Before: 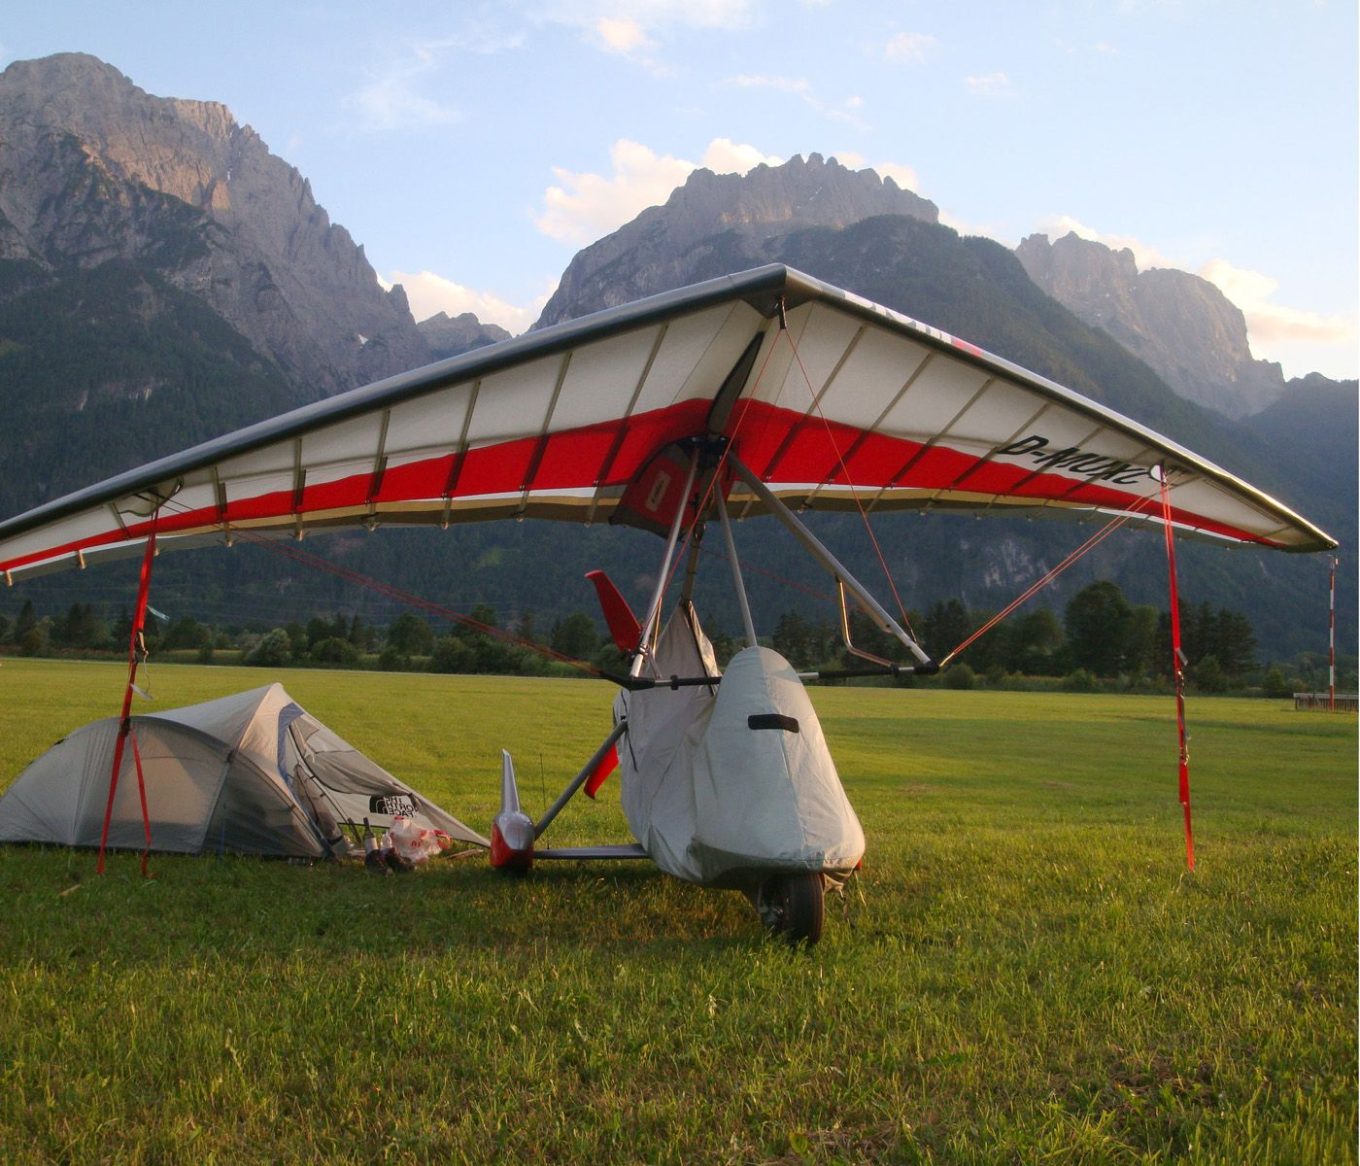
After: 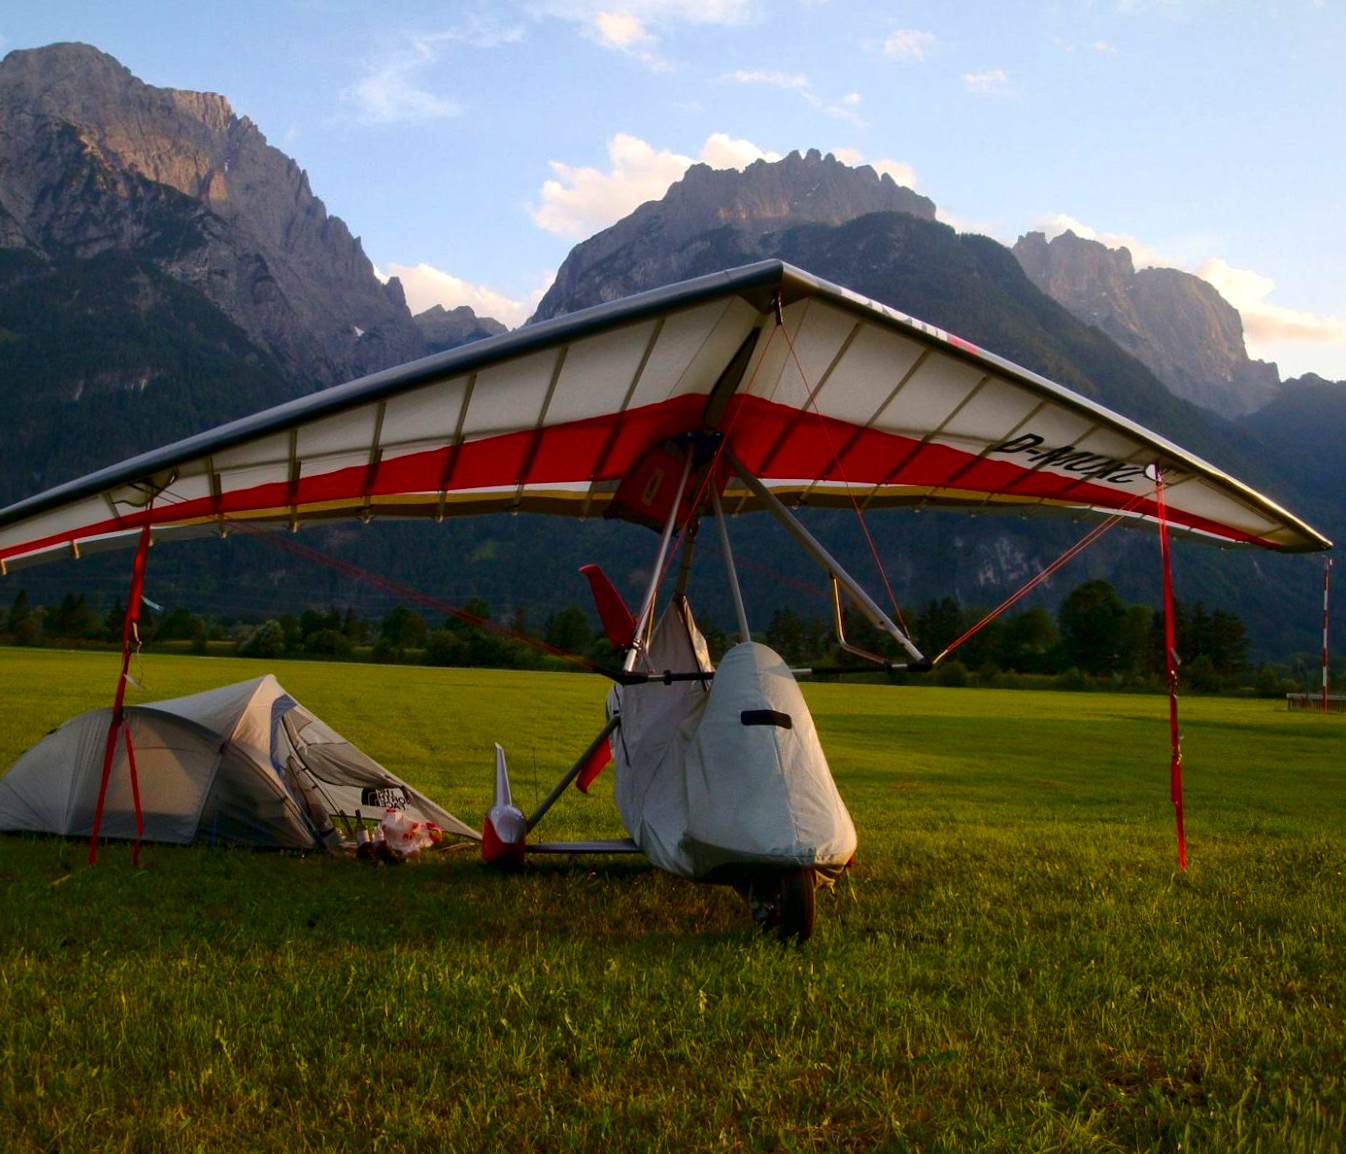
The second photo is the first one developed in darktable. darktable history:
local contrast: mode bilateral grid, contrast 20, coarseness 50, detail 130%, midtone range 0.2
crop and rotate: angle -0.5°
color balance rgb: perceptual saturation grading › global saturation 34.05%, global vibrance 5.56%
contrast brightness saturation: brightness -0.2, saturation 0.08
